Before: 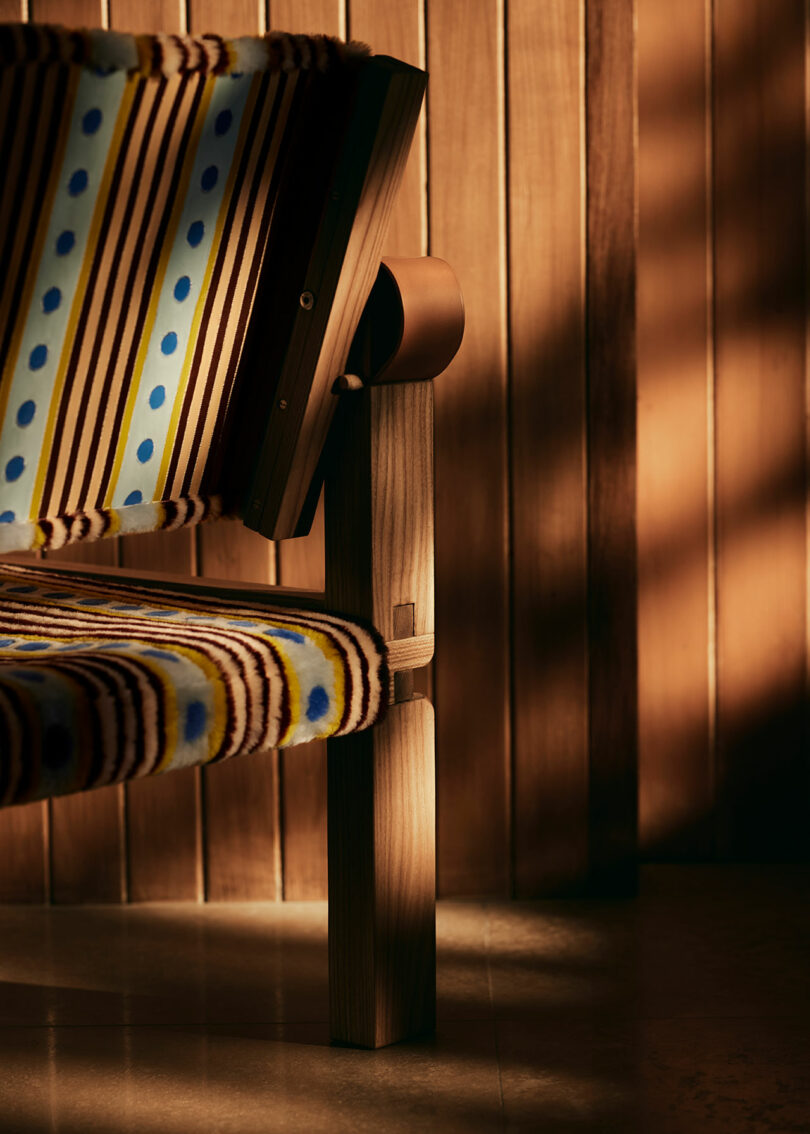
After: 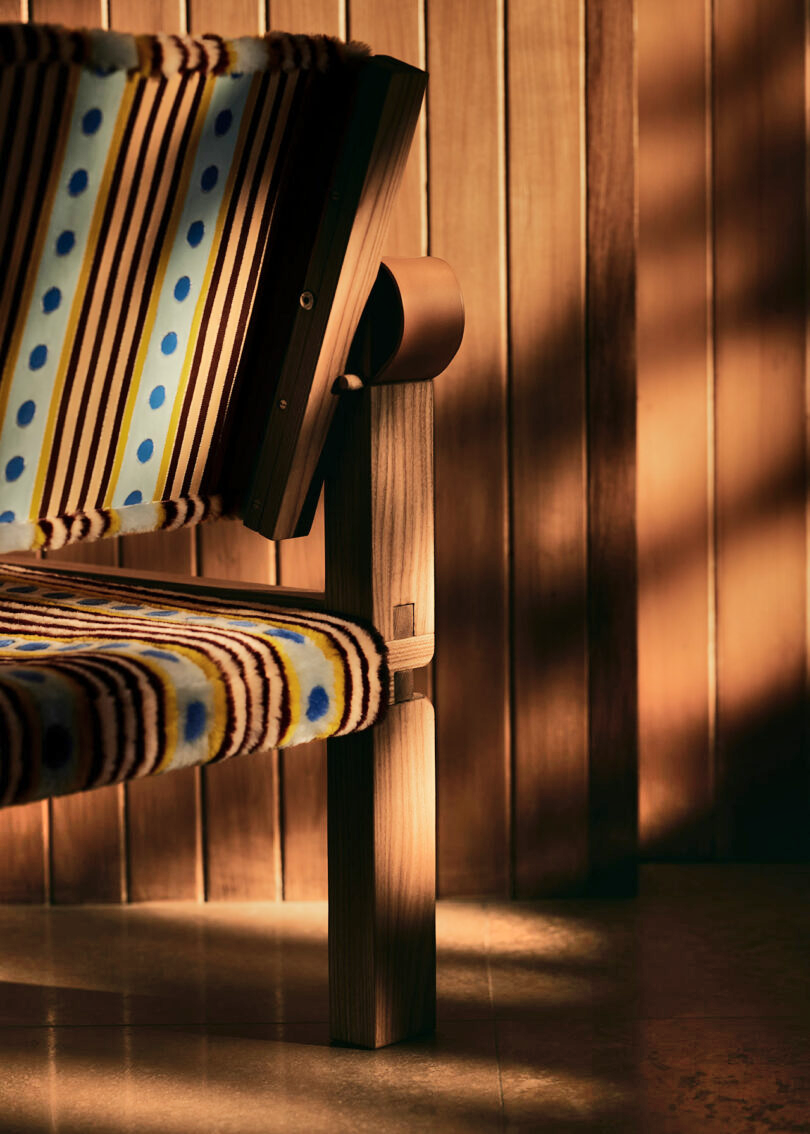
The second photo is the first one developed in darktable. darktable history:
shadows and highlights: shadows 59.57, highlights -60.46, soften with gaussian
